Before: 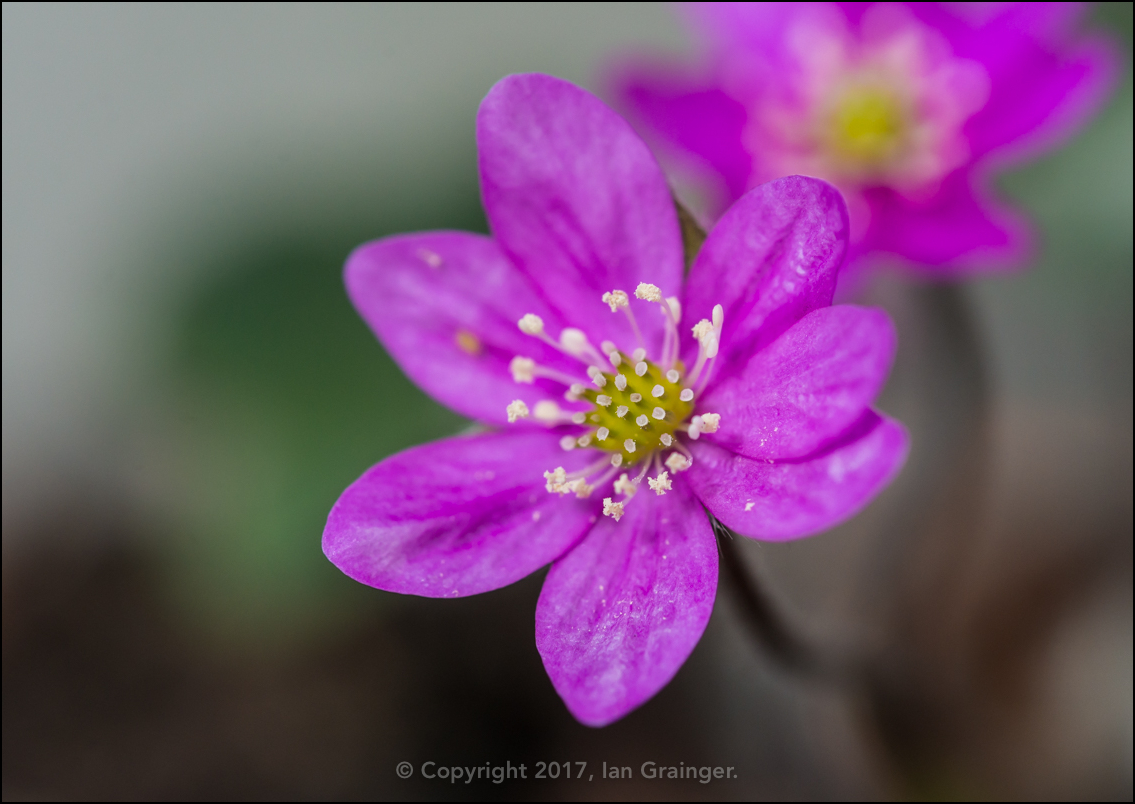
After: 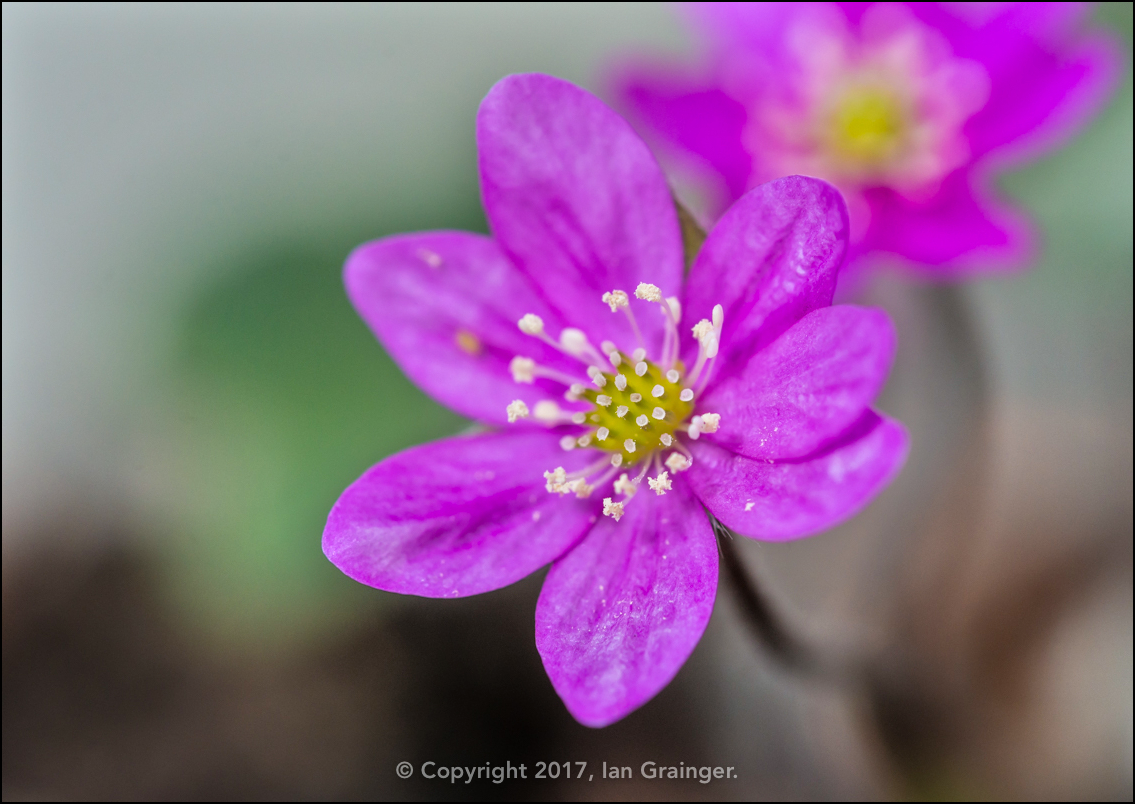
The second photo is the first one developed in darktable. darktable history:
white balance: red 0.988, blue 1.017
tone equalizer: -7 EV 0.15 EV, -6 EV 0.6 EV, -5 EV 1.15 EV, -4 EV 1.33 EV, -3 EV 1.15 EV, -2 EV 0.6 EV, -1 EV 0.15 EV, mask exposure compensation -0.5 EV
